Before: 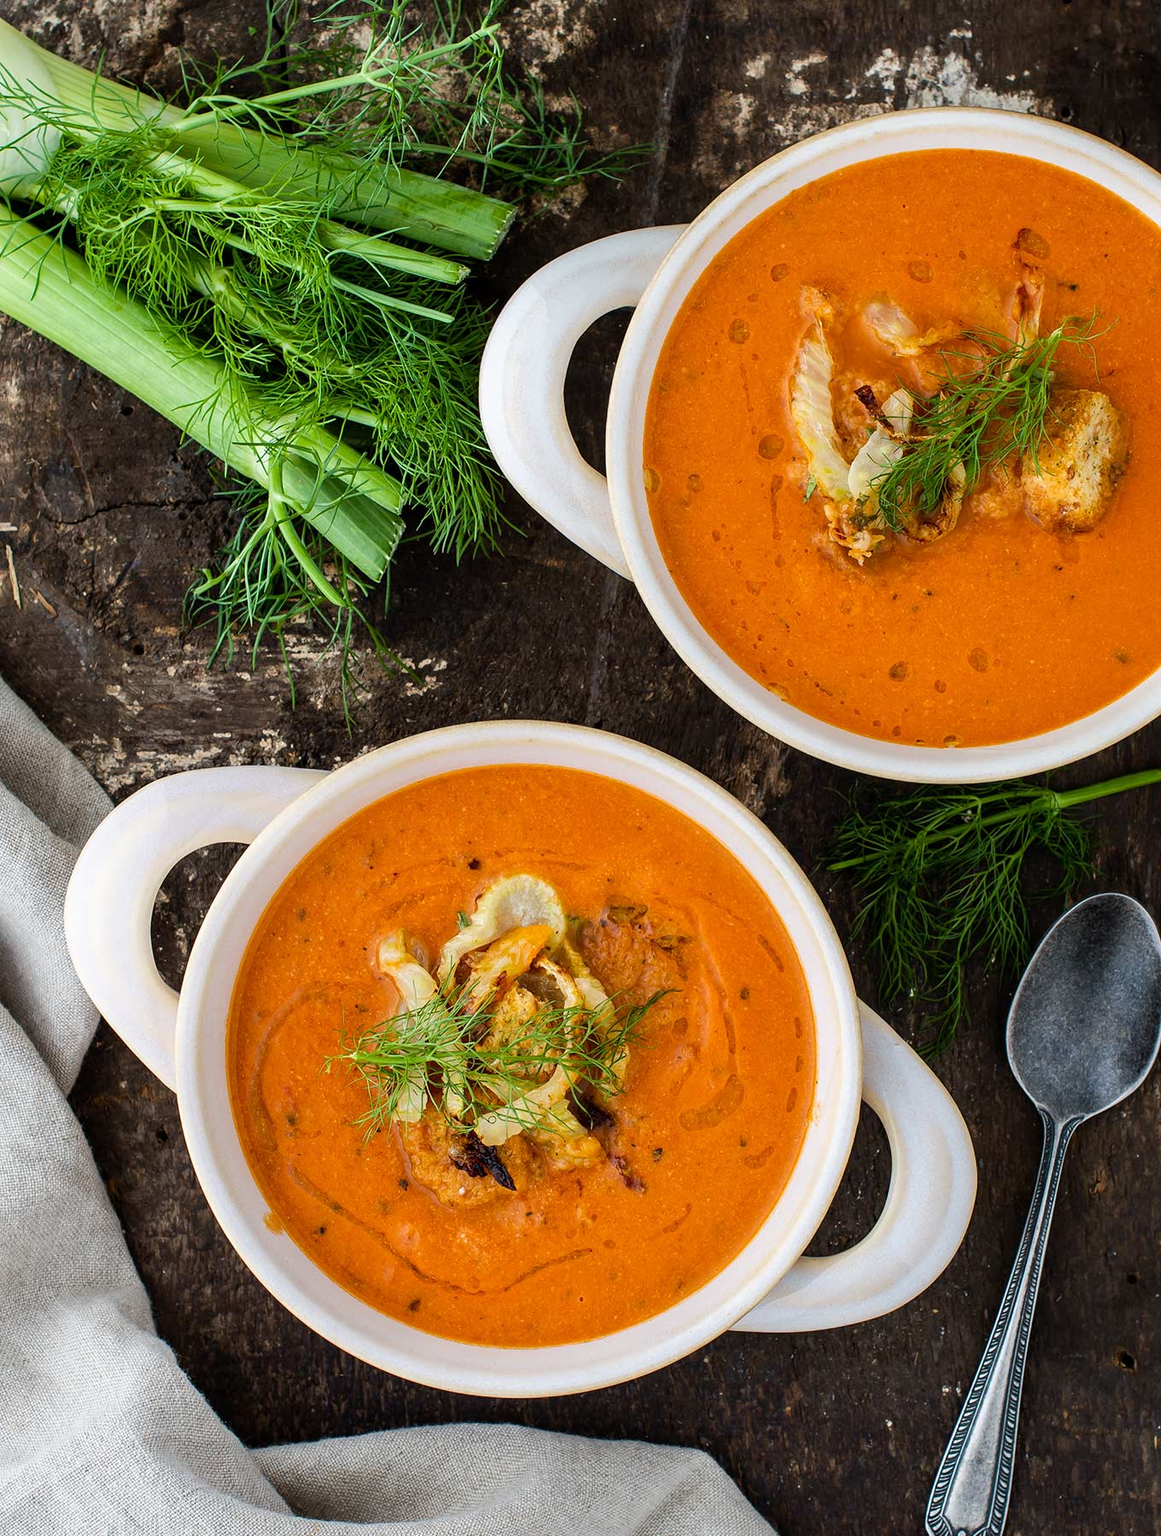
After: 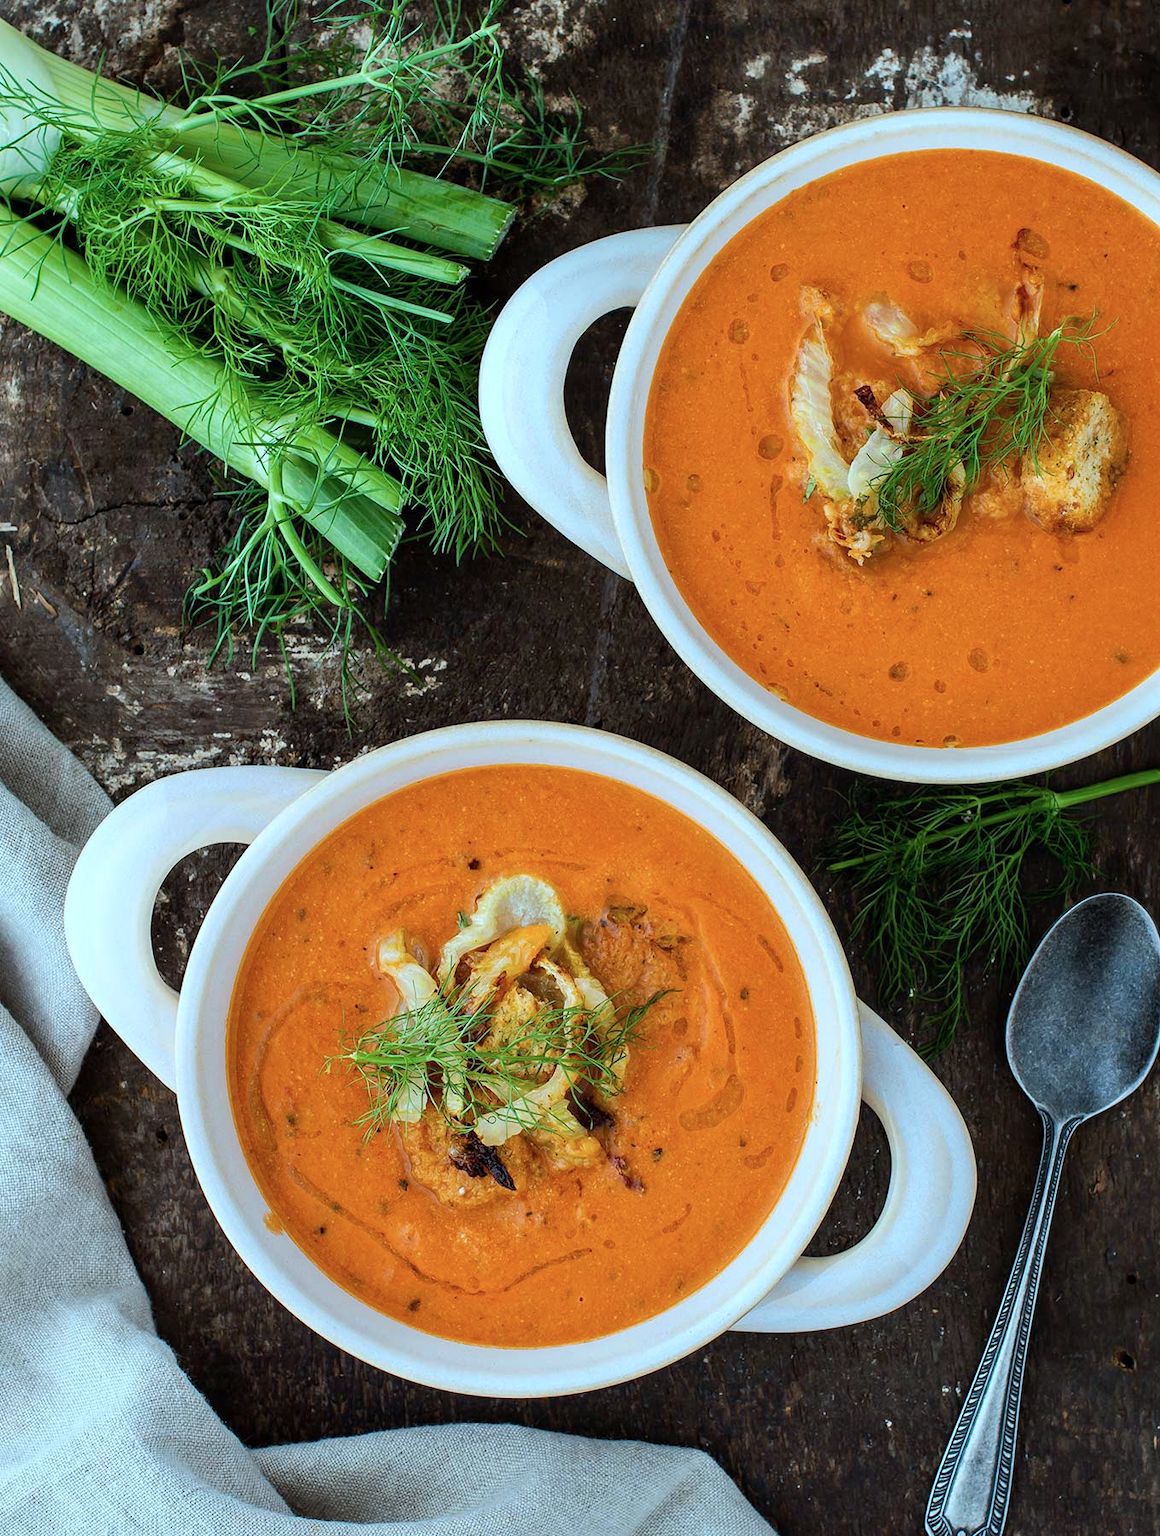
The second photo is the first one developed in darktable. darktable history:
color correction: highlights a* -11.25, highlights b* -15.82
